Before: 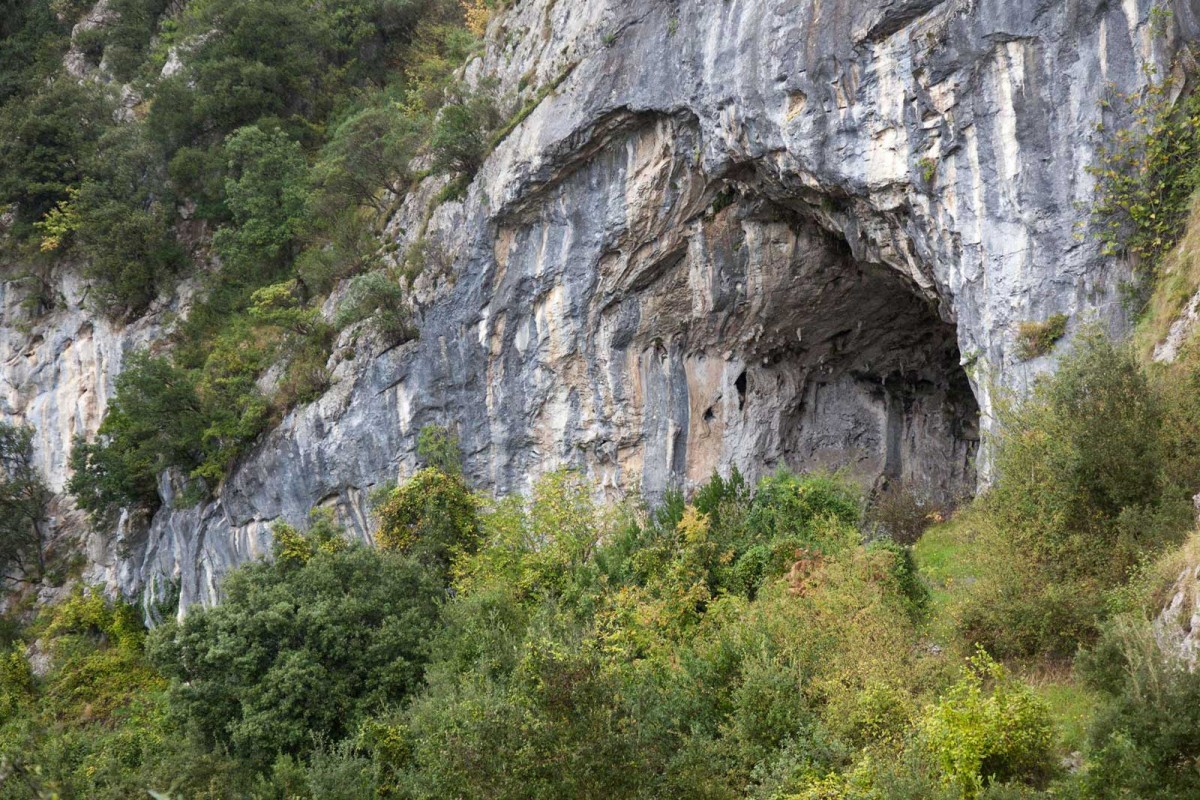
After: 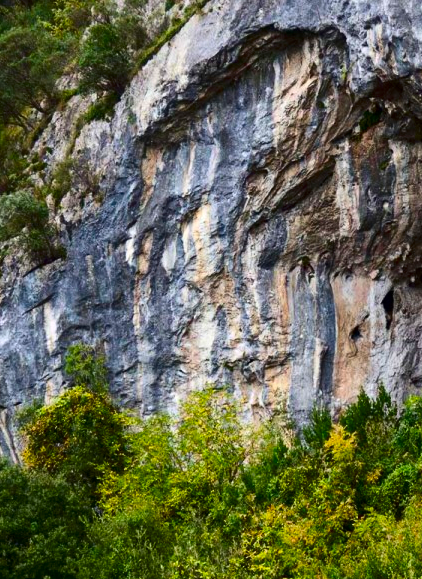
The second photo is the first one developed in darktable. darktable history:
contrast brightness saturation: contrast 0.22, brightness -0.19, saturation 0.24
color balance rgb: perceptual saturation grading › global saturation 25%, global vibrance 20%
crop and rotate: left 29.476%, top 10.214%, right 35.32%, bottom 17.333%
